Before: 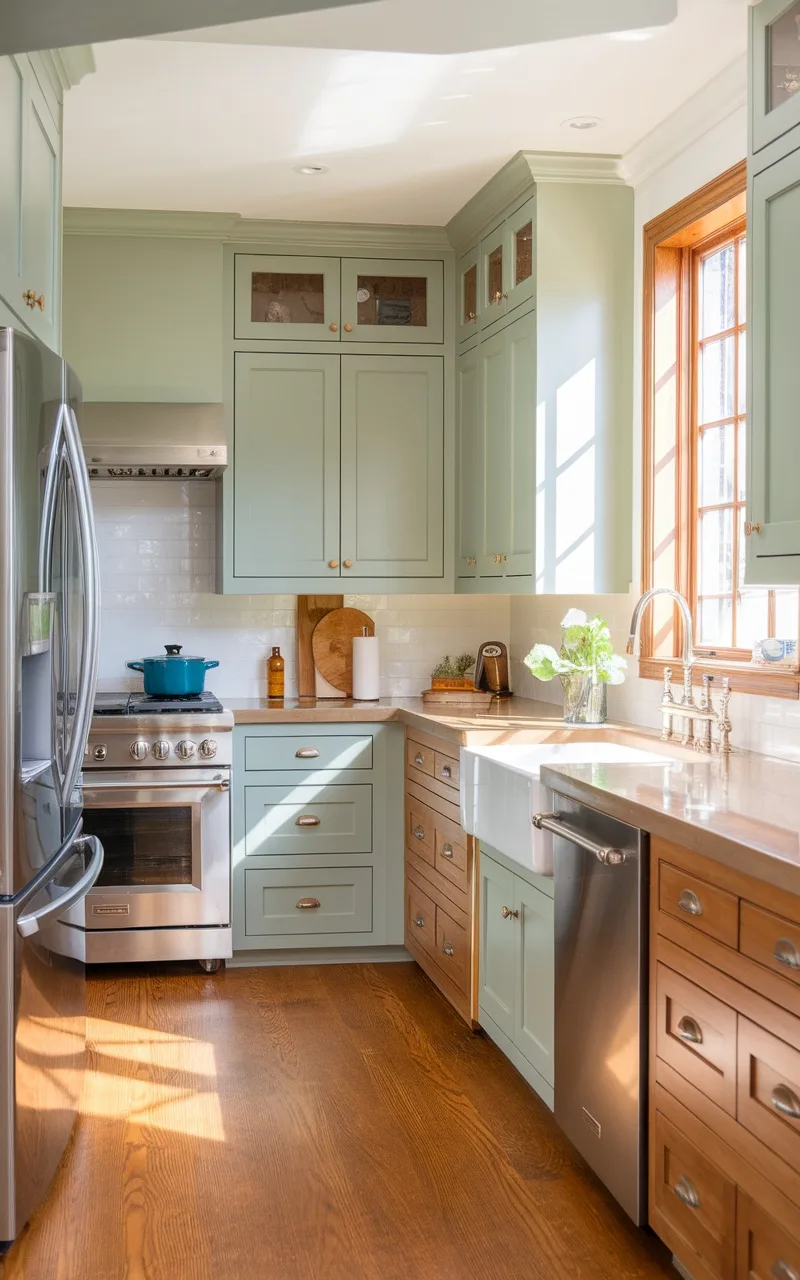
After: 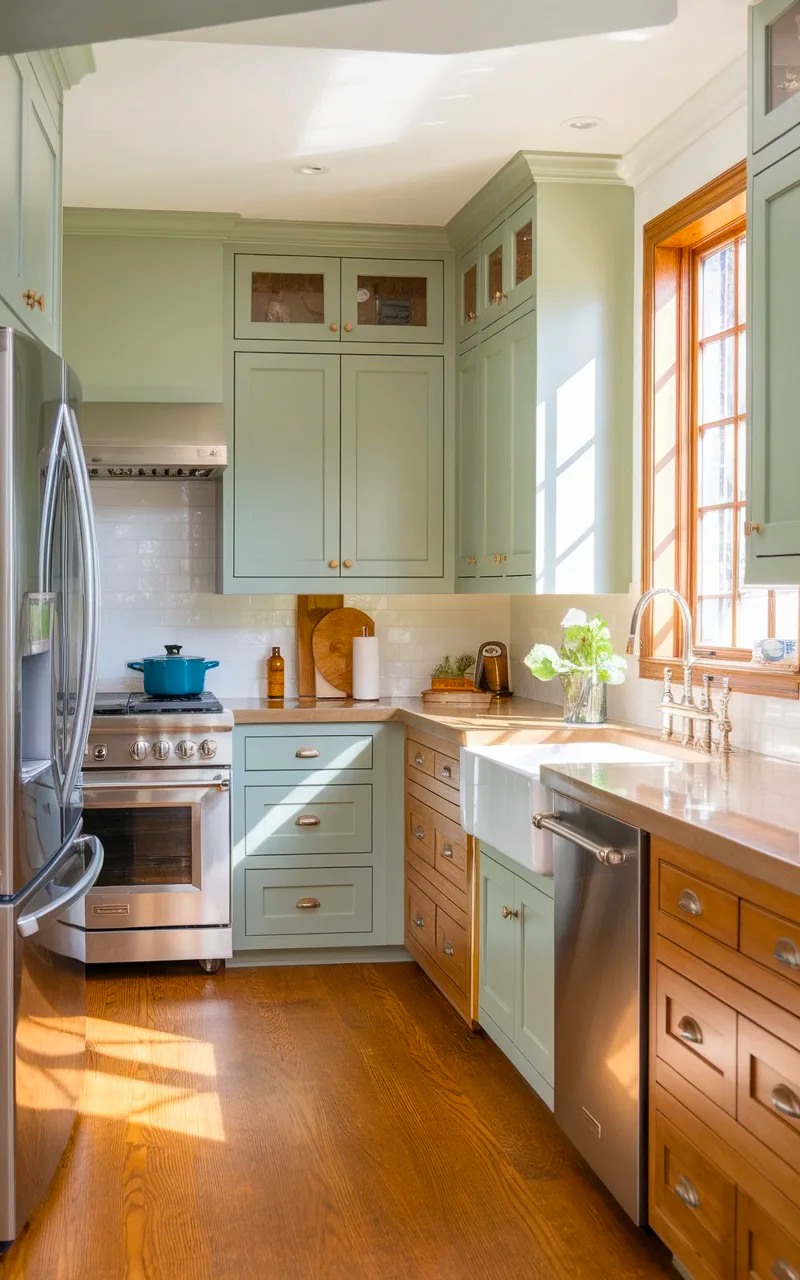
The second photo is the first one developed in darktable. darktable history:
color balance rgb: perceptual saturation grading › global saturation 20%, global vibrance 10%
shadows and highlights: shadows 37.27, highlights -28.18, soften with gaussian
